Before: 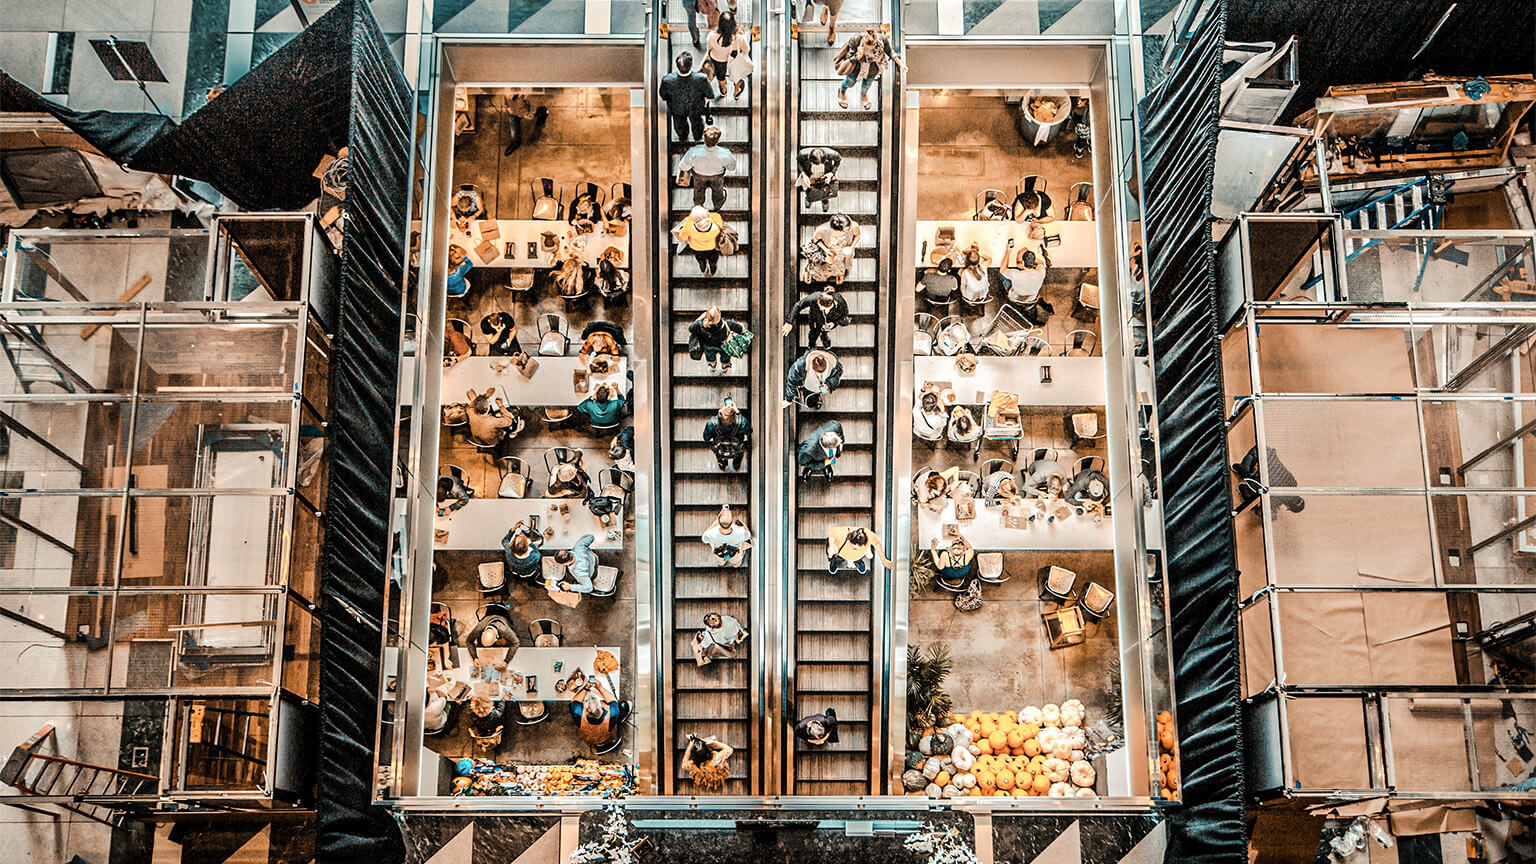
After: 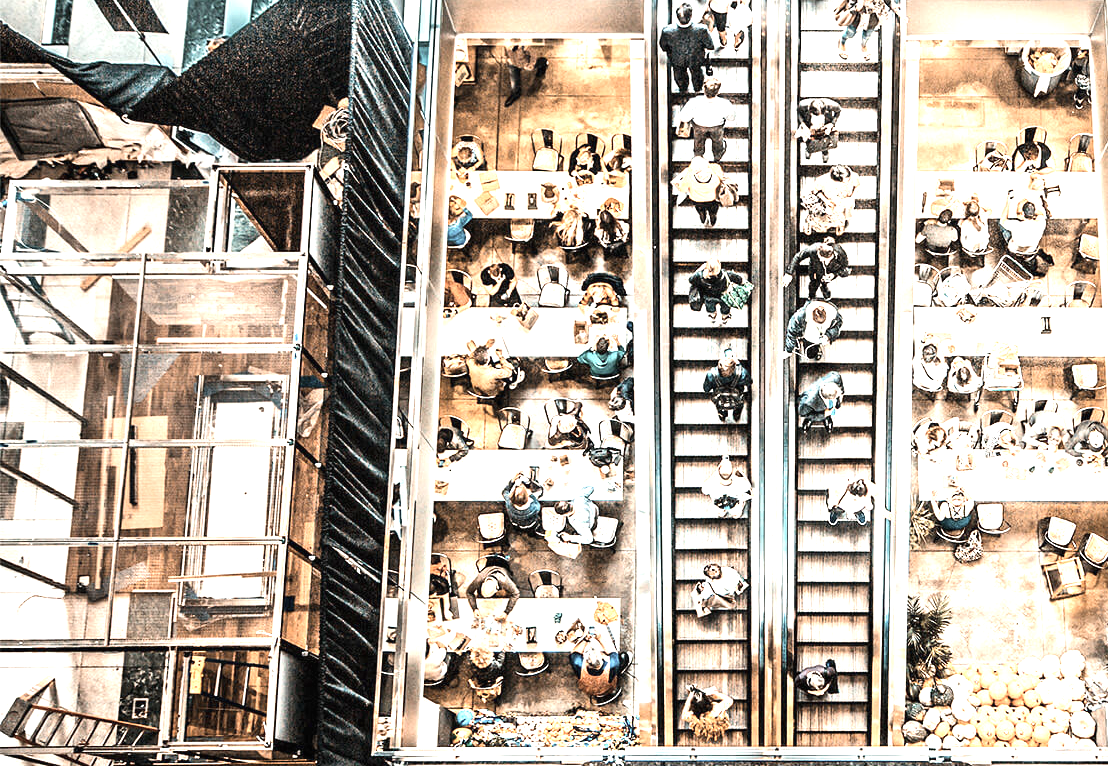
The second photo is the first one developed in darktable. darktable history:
local contrast: mode bilateral grid, contrast 99, coarseness 99, detail 90%, midtone range 0.2
crop: top 5.737%, right 27.855%, bottom 5.548%
contrast brightness saturation: contrast 0.096, saturation -0.351
exposure: black level correction 0, exposure 1.453 EV, compensate highlight preservation false
